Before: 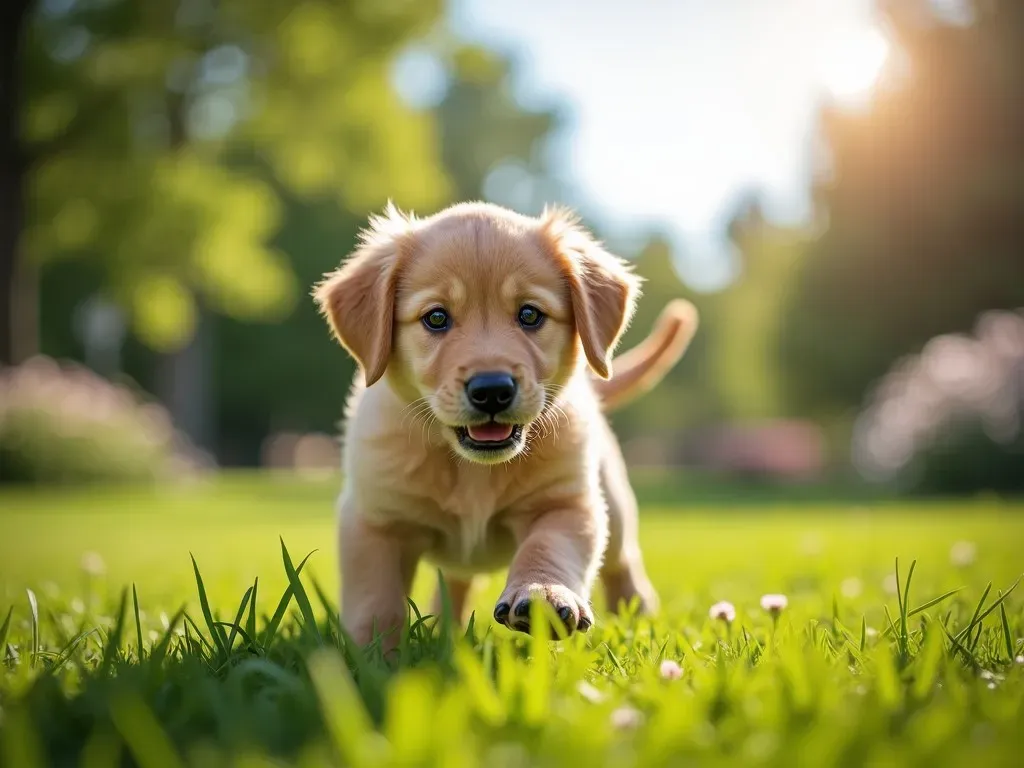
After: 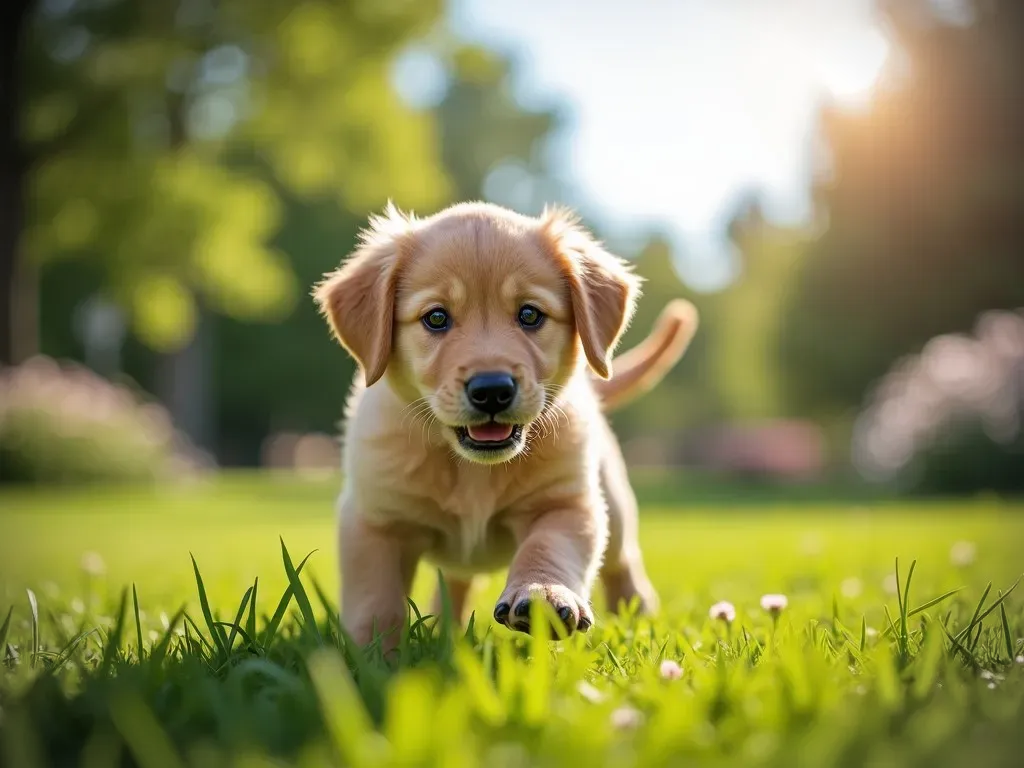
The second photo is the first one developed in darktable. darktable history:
vignetting: fall-off start 97.14%, width/height ratio 1.185, unbound false
